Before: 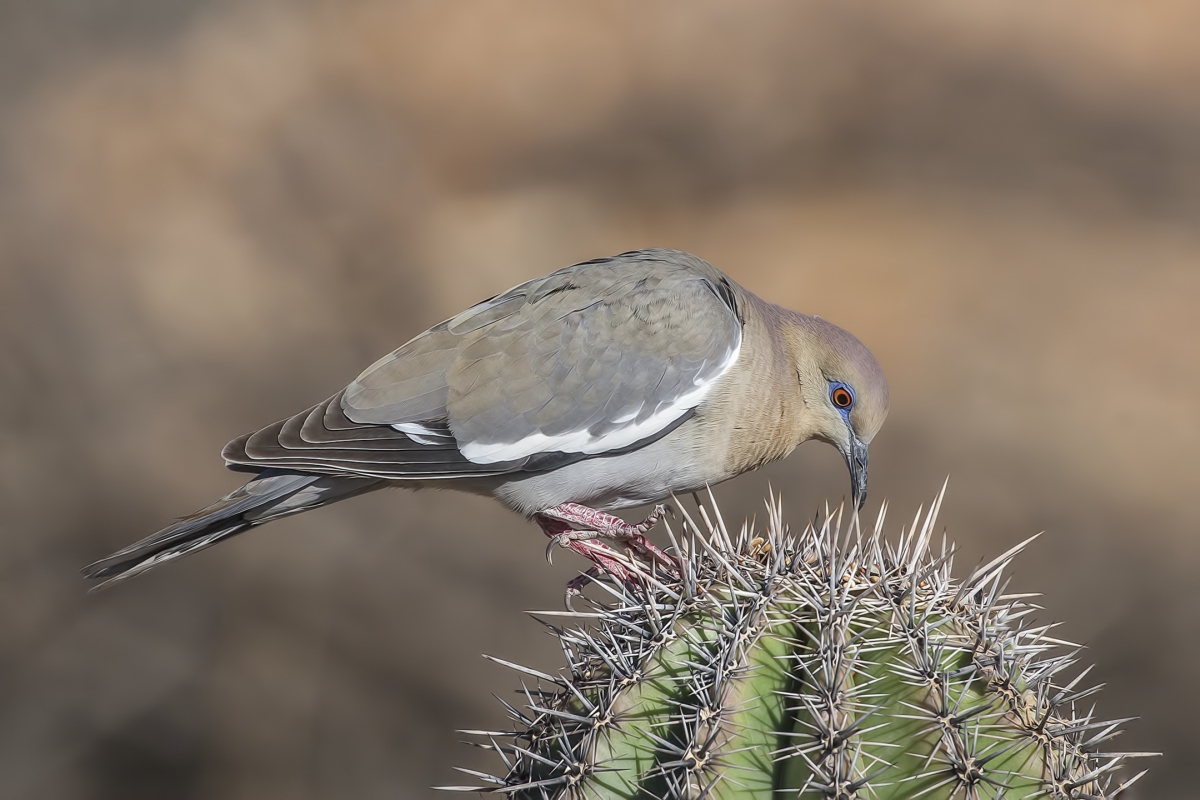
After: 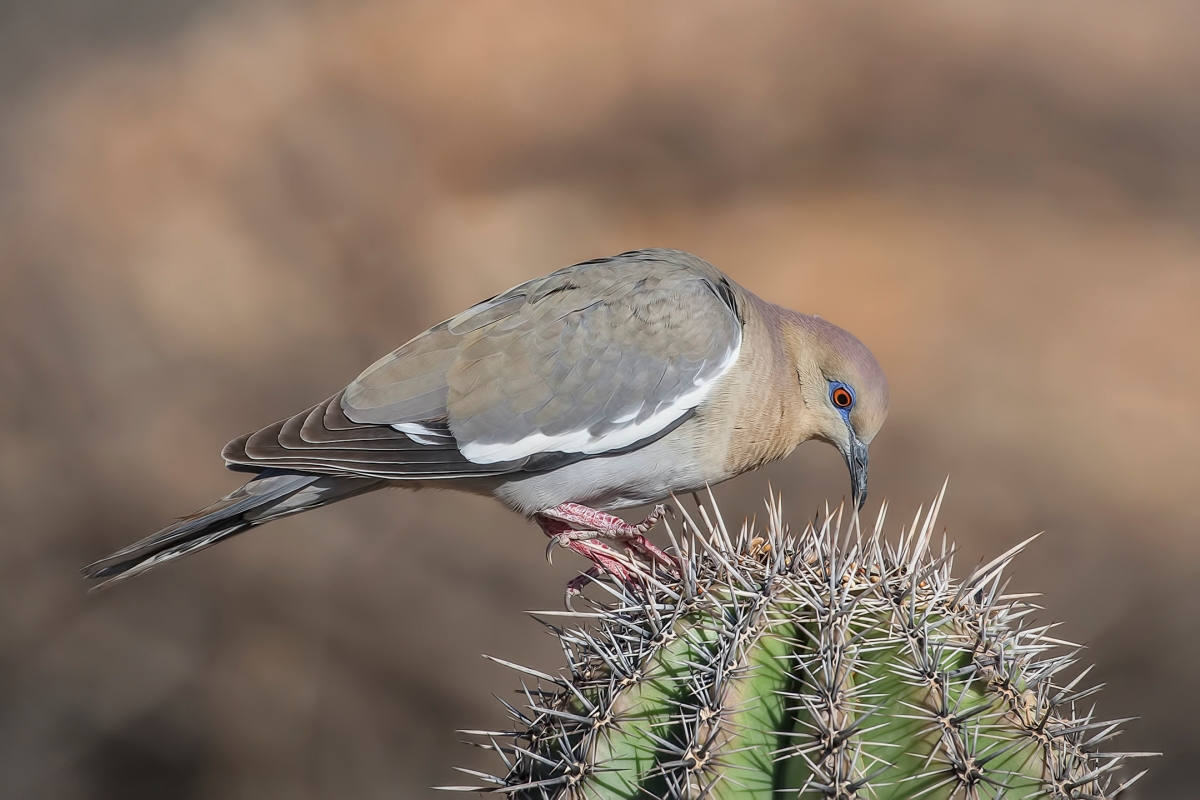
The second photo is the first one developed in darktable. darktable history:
vignetting: fall-off start 100%, brightness -0.282, width/height ratio 1.31
filmic rgb: black relative exposure -16 EV, white relative exposure 2.93 EV, hardness 10.04, color science v6 (2022)
